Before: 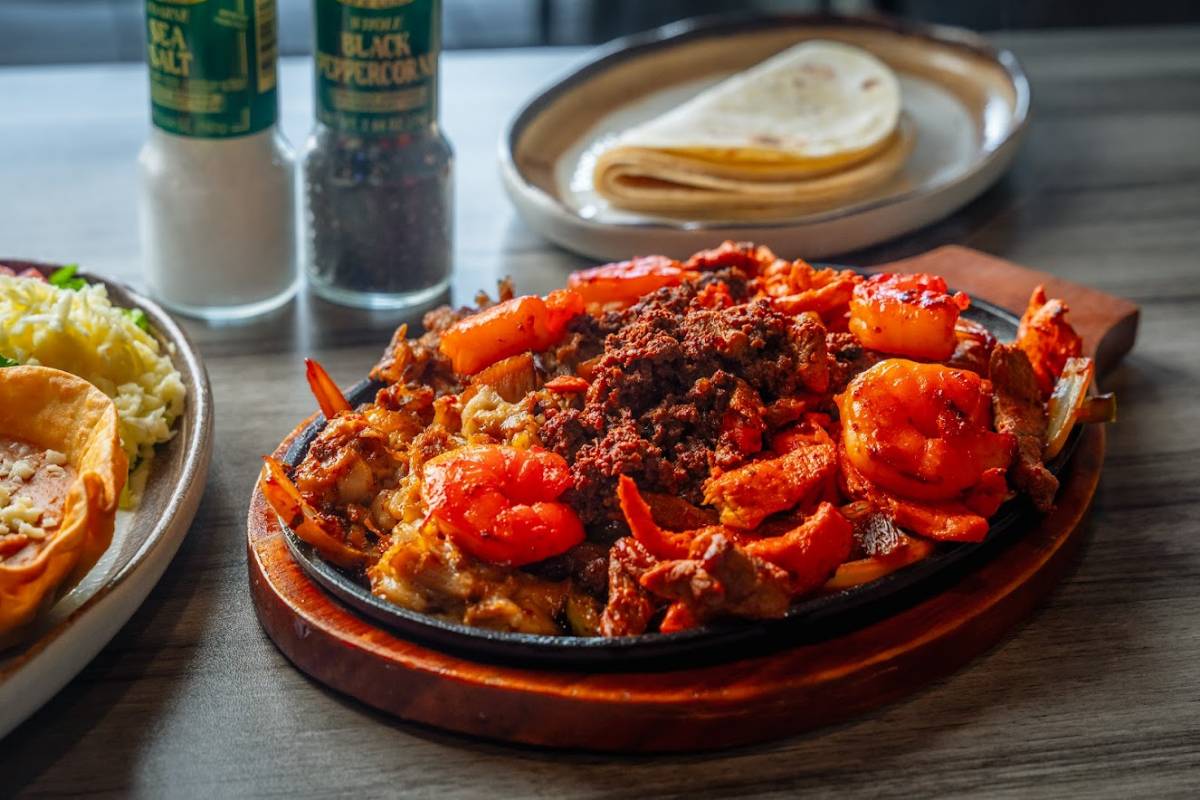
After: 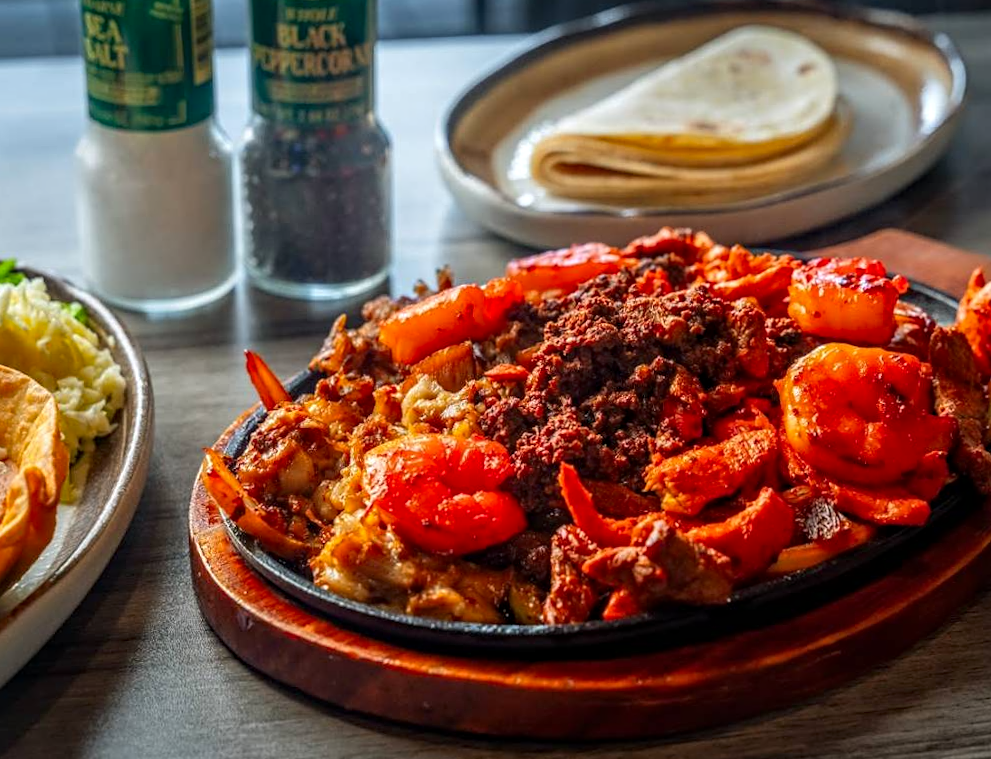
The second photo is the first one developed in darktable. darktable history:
contrast equalizer: y [[0.509, 0.514, 0.523, 0.542, 0.578, 0.603], [0.5 ×6], [0.509, 0.514, 0.523, 0.542, 0.578, 0.603], [0.001, 0.002, 0.003, 0.005, 0.01, 0.013], [0.001, 0.002, 0.003, 0.005, 0.01, 0.013]]
tone equalizer: edges refinement/feathering 500, mask exposure compensation -1.57 EV, preserve details no
crop and rotate: angle 0.709°, left 4.249%, top 0.694%, right 11.632%, bottom 2.631%
color correction: highlights b* 0.029, saturation 1.1
